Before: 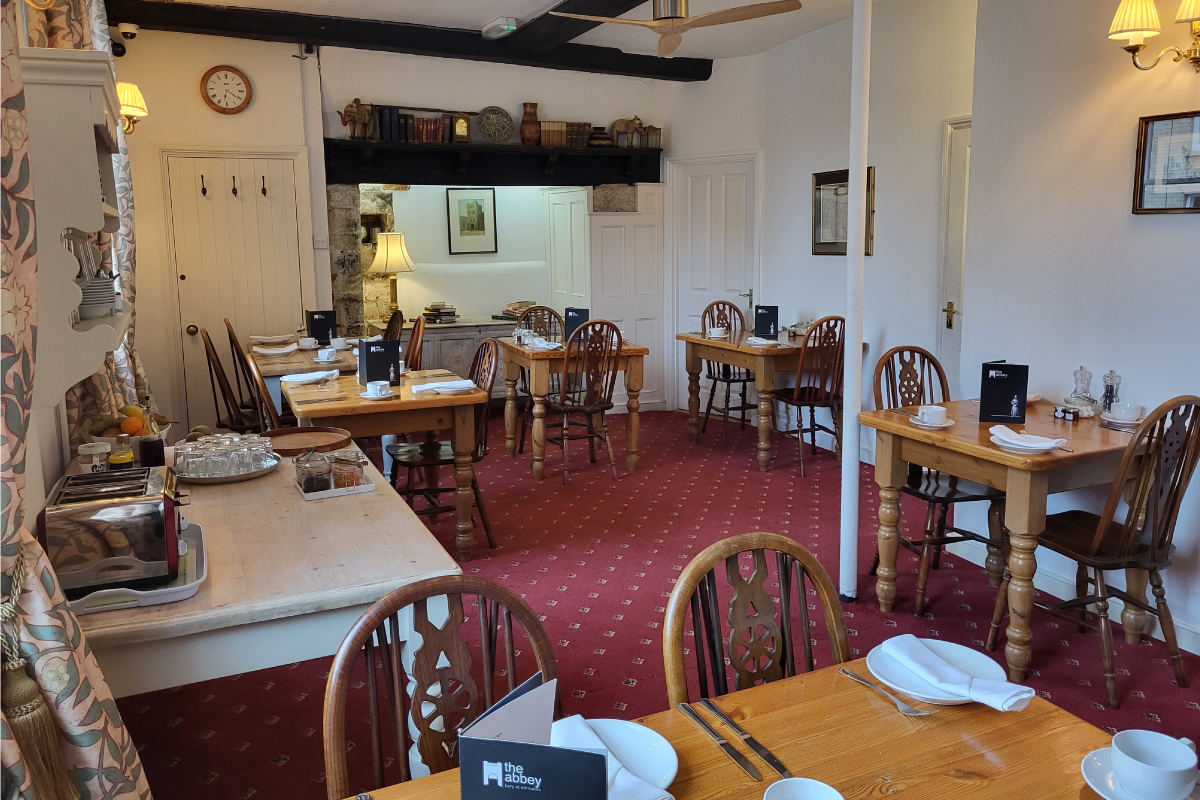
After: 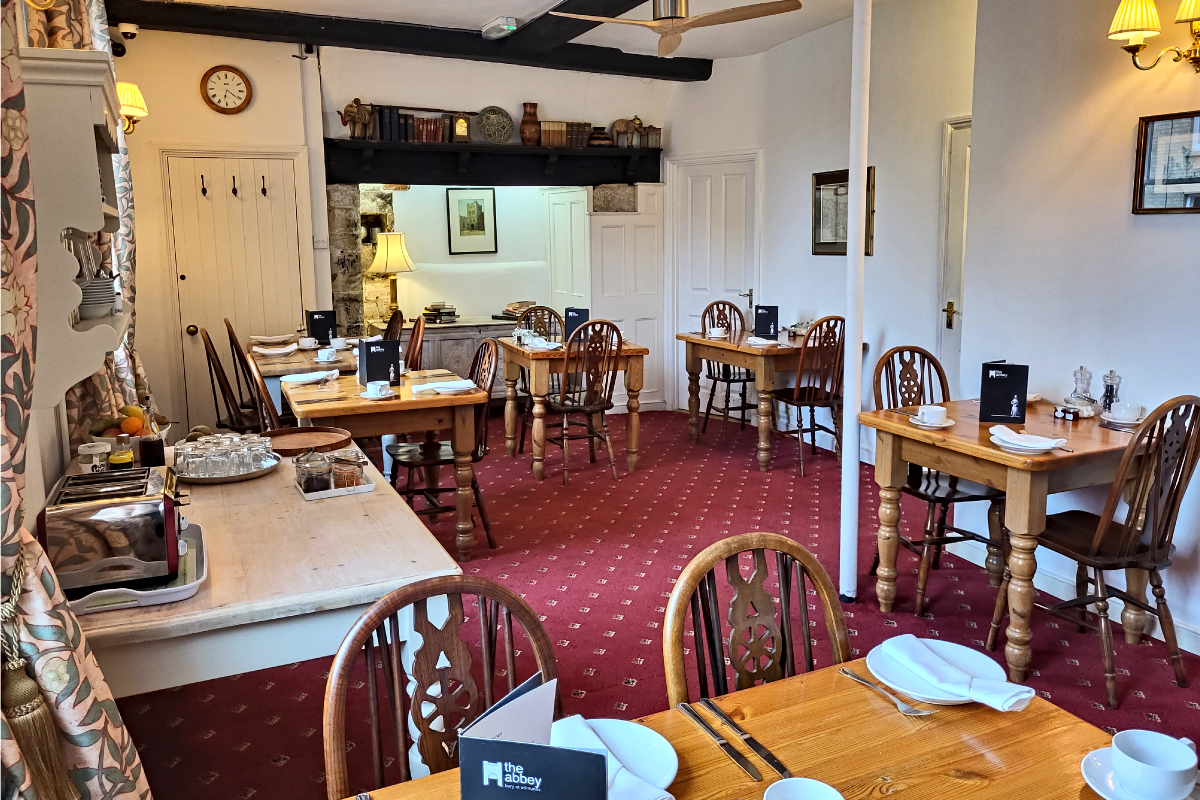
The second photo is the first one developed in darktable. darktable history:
contrast equalizer: y [[0.5, 0.501, 0.525, 0.597, 0.58, 0.514], [0.5 ×6], [0.5 ×6], [0 ×6], [0 ×6]]
tone equalizer: on, module defaults
shadows and highlights: radius 108.52, shadows 23.73, highlights -59.32, low approximation 0.01, soften with gaussian
contrast brightness saturation: contrast 0.2, brightness 0.16, saturation 0.22
